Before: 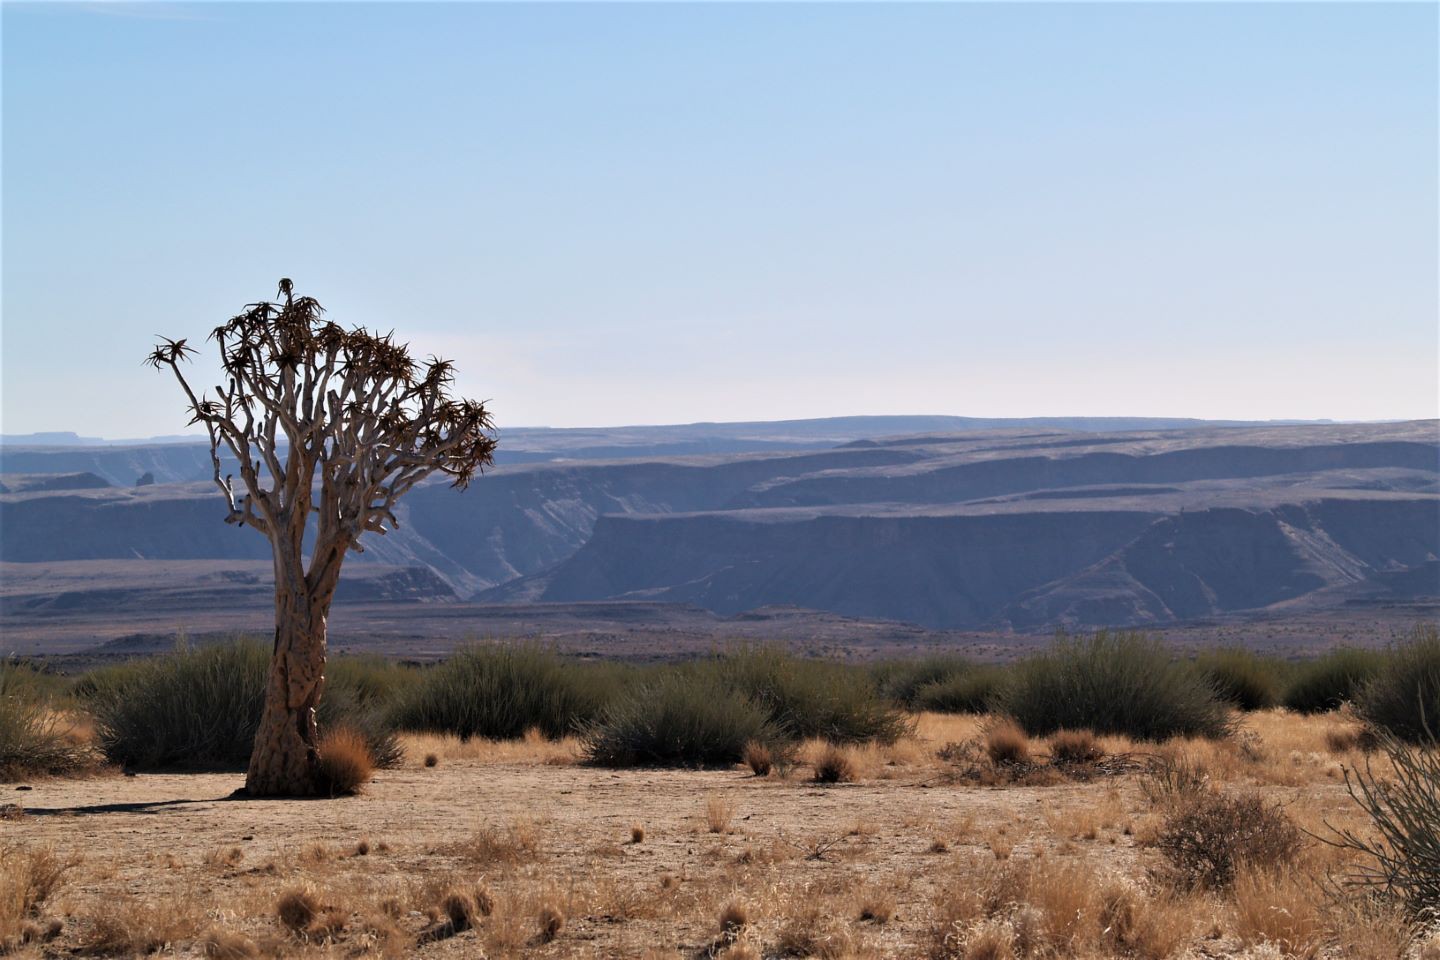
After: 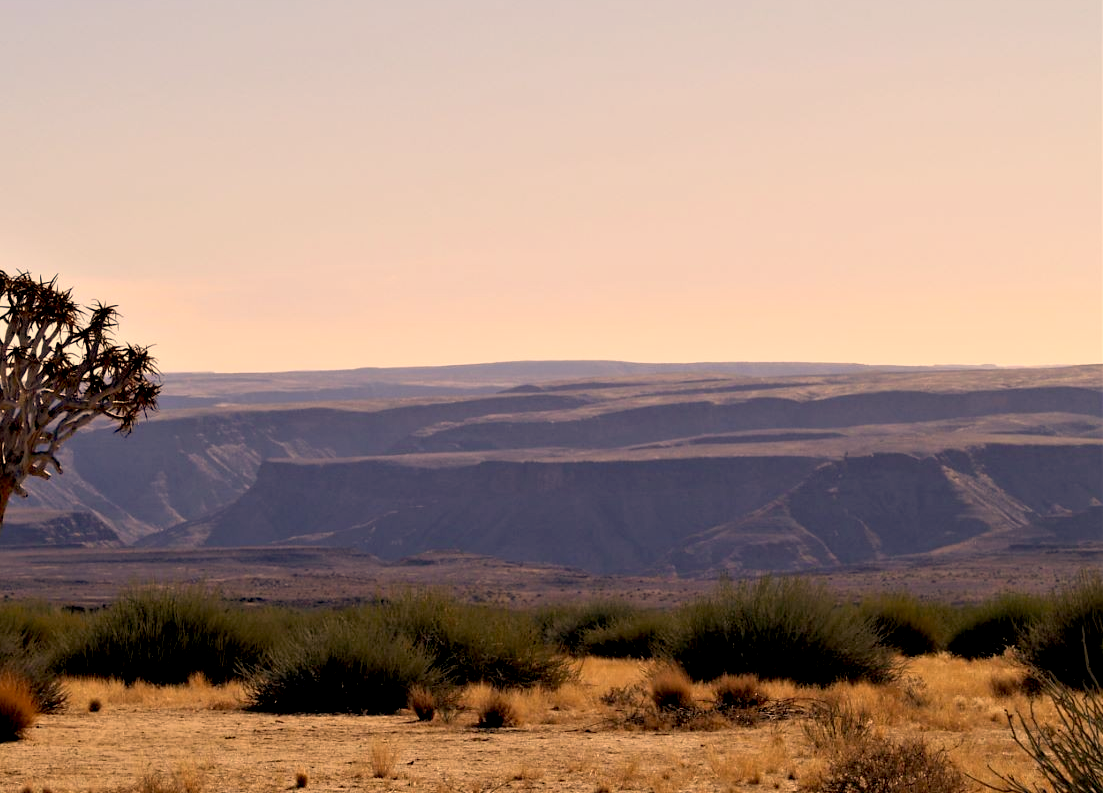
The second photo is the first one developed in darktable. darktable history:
exposure: black level correction 0.017, exposure -0.005 EV, compensate exposure bias true, compensate highlight preservation false
crop: left 23.355%, top 5.824%, bottom 11.512%
color correction: highlights a* 14.97, highlights b* 31.21
